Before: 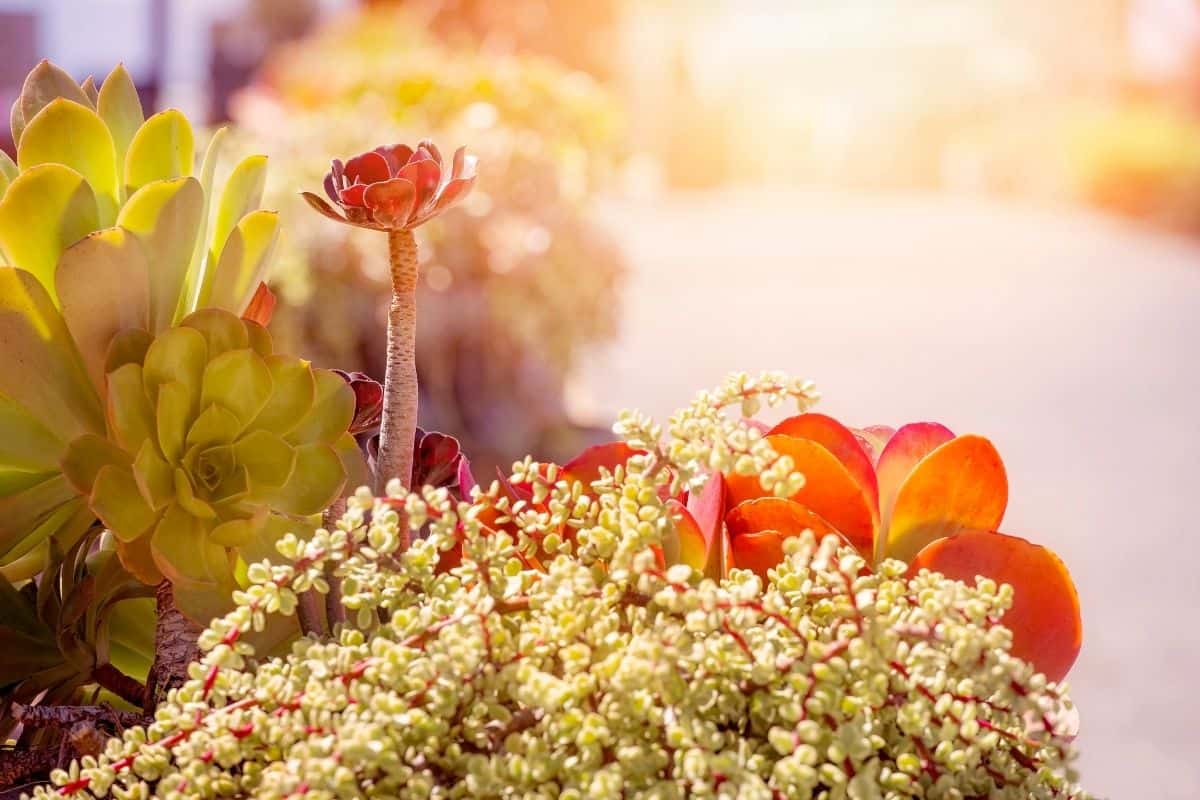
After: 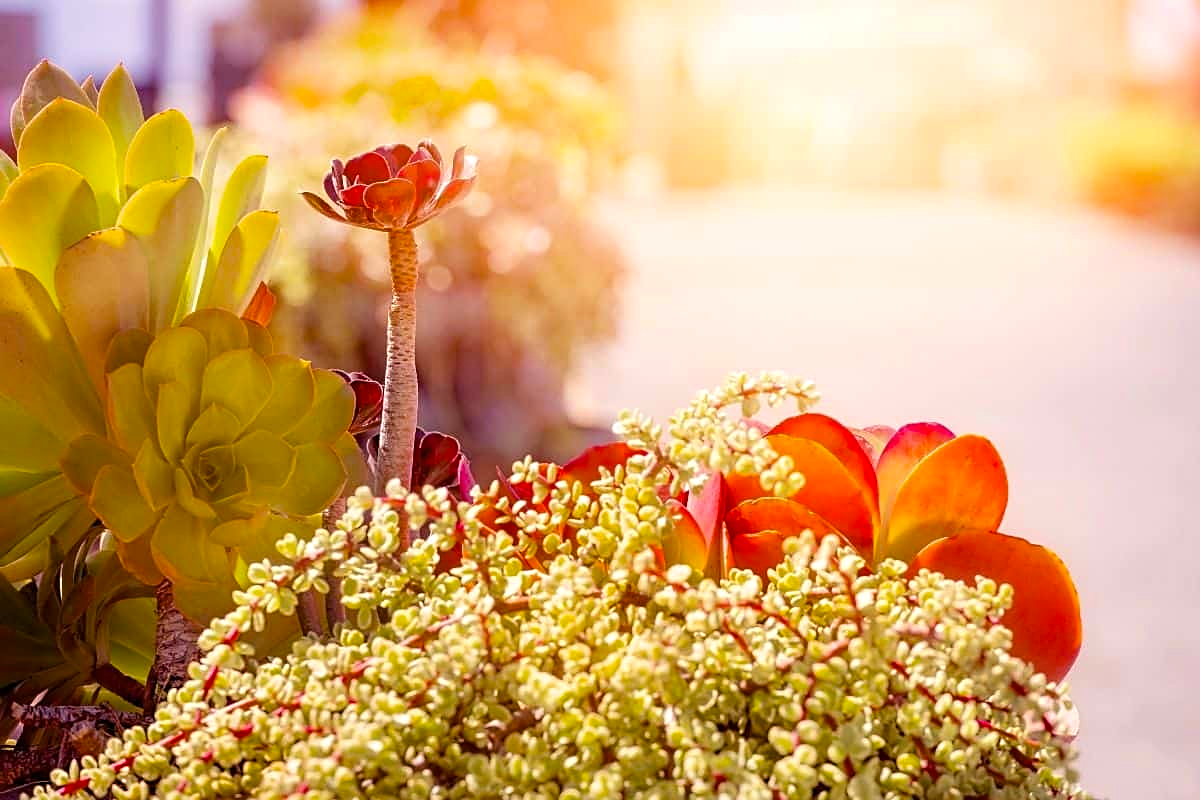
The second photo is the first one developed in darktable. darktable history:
color balance rgb: linear chroma grading › global chroma 10%, perceptual saturation grading › global saturation 5%, perceptual brilliance grading › global brilliance 4%, global vibrance 7%, saturation formula JzAzBz (2021)
sharpen: on, module defaults
